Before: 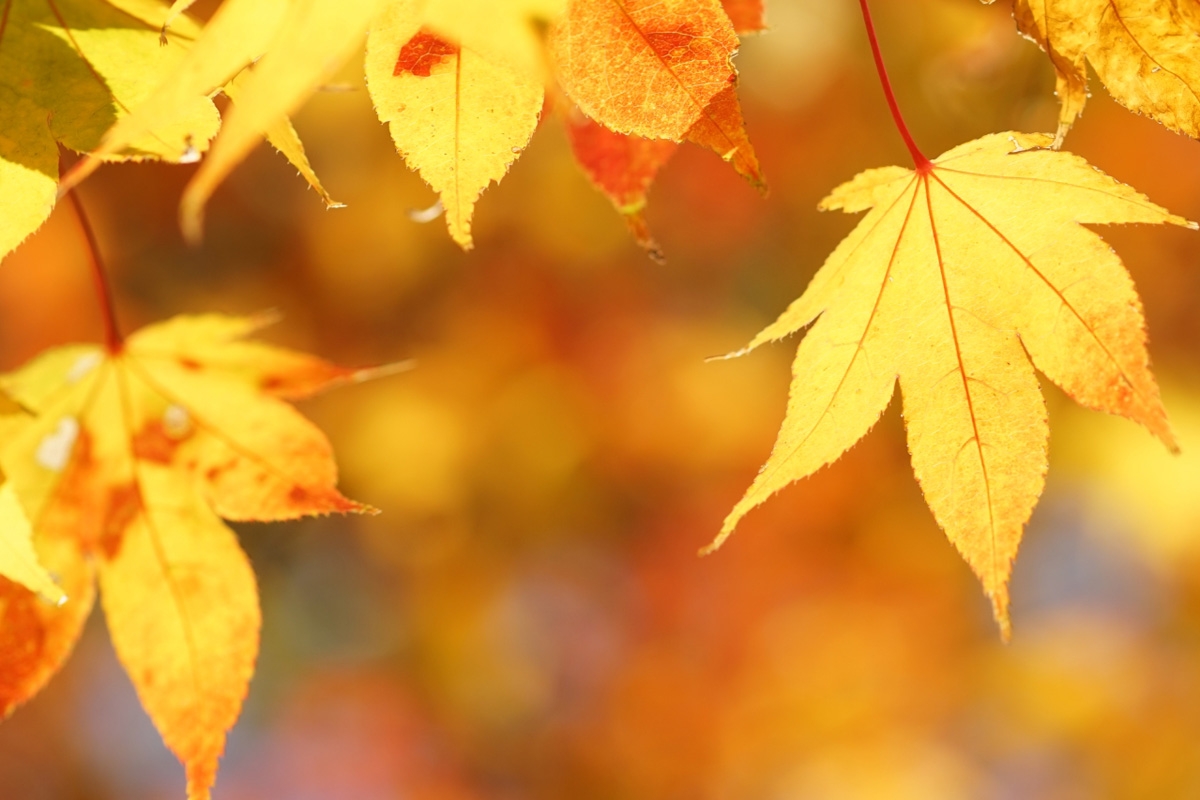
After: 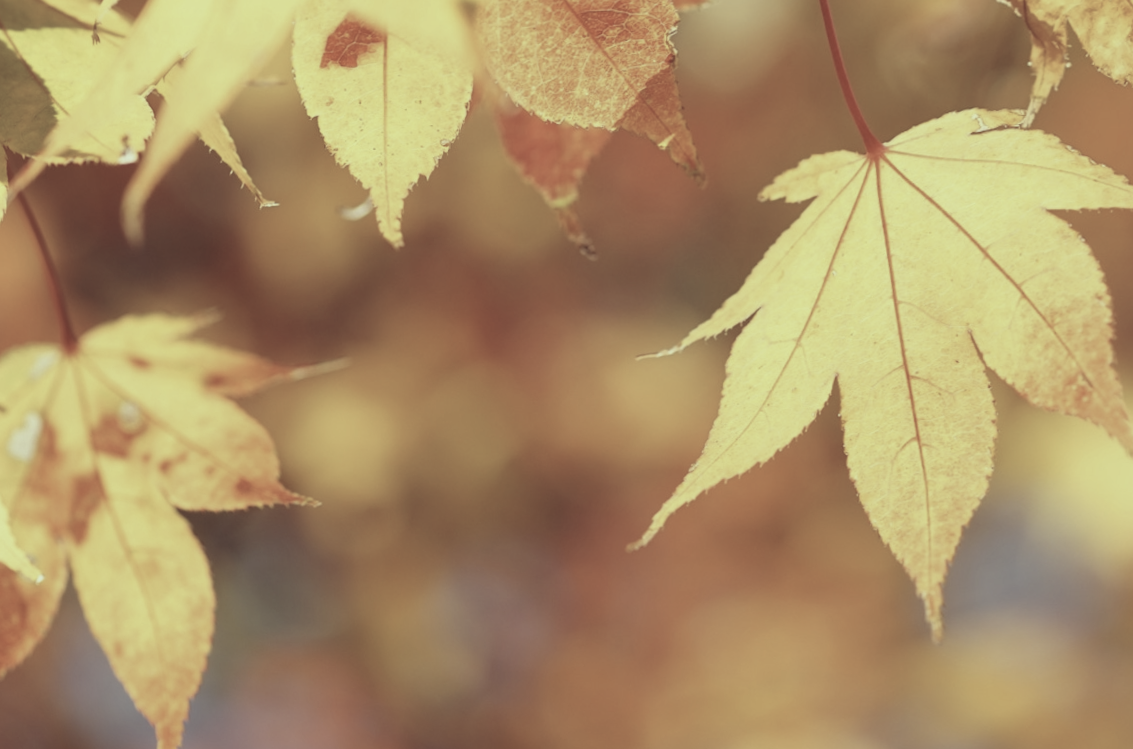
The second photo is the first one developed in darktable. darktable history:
rotate and perspective: rotation 0.062°, lens shift (vertical) 0.115, lens shift (horizontal) -0.133, crop left 0.047, crop right 0.94, crop top 0.061, crop bottom 0.94
color correction: highlights a* -20.17, highlights b* 20.27, shadows a* 20.03, shadows b* -20.46, saturation 0.43
exposure: exposure -0.293 EV, compensate highlight preservation false
